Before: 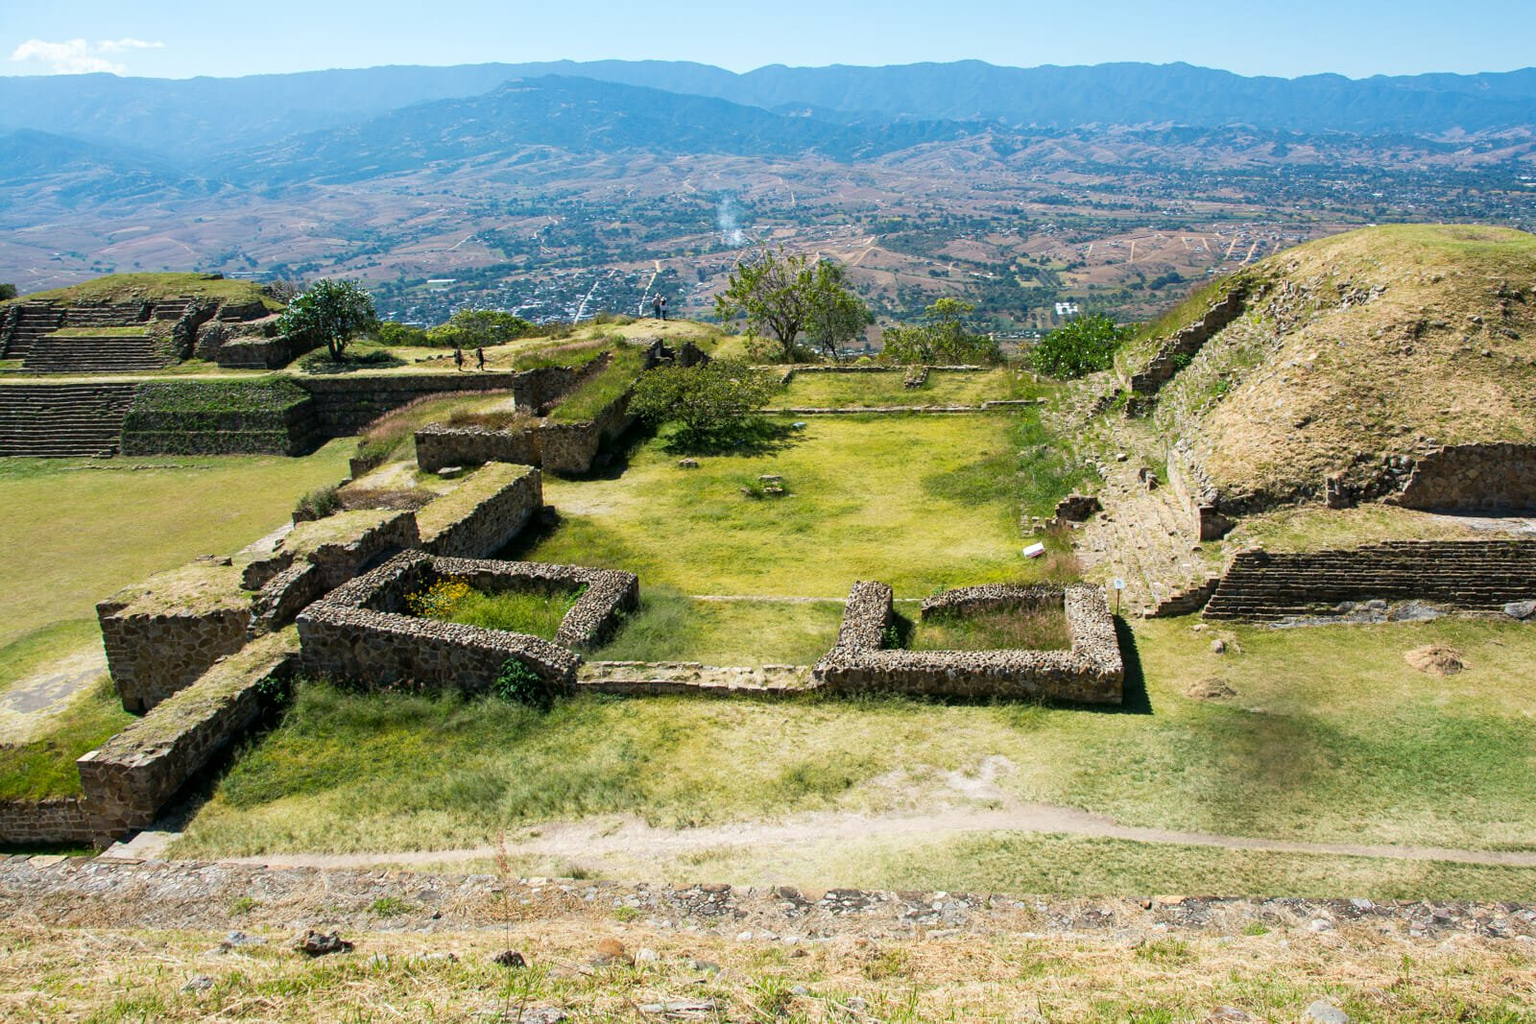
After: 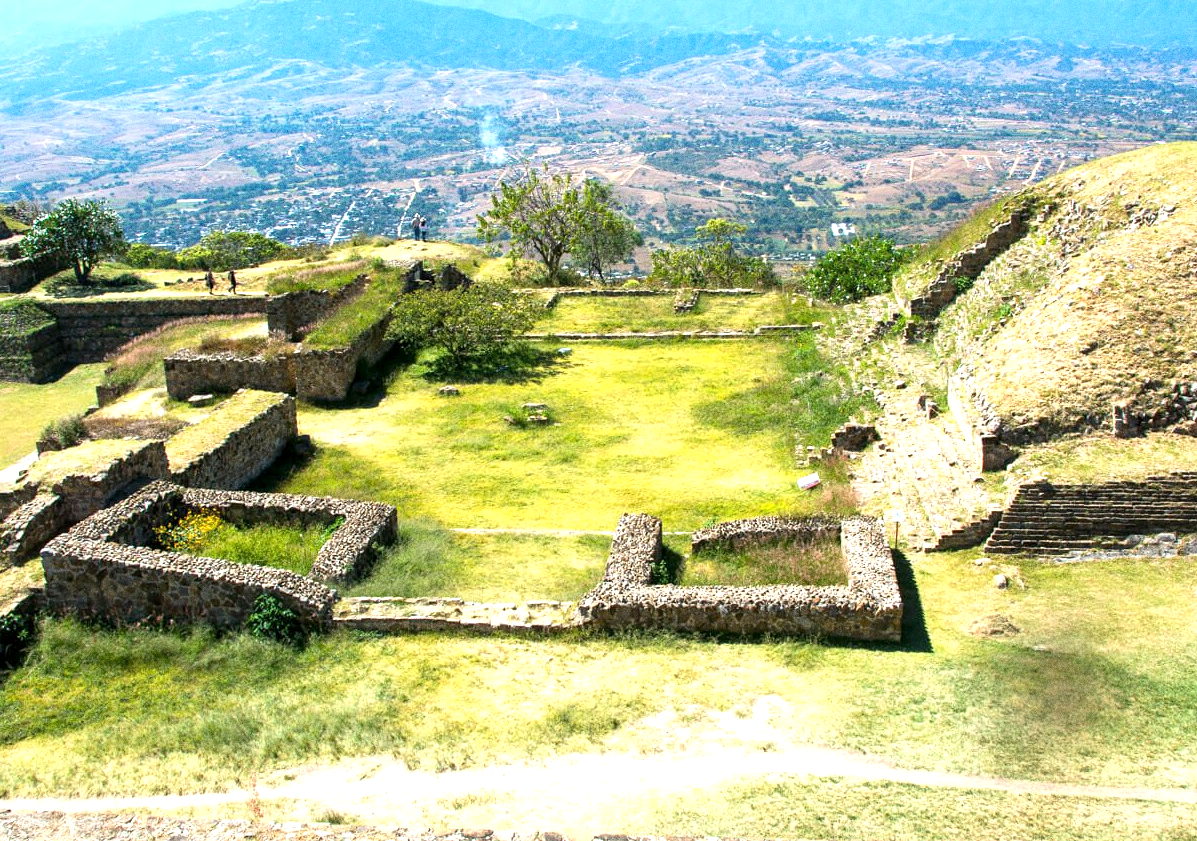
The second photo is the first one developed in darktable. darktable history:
grain: coarseness 9.61 ISO, strength 35.62%
crop: left 16.768%, top 8.653%, right 8.362%, bottom 12.485%
exposure: black level correction 0.001, exposure 0.955 EV, compensate exposure bias true, compensate highlight preservation false
